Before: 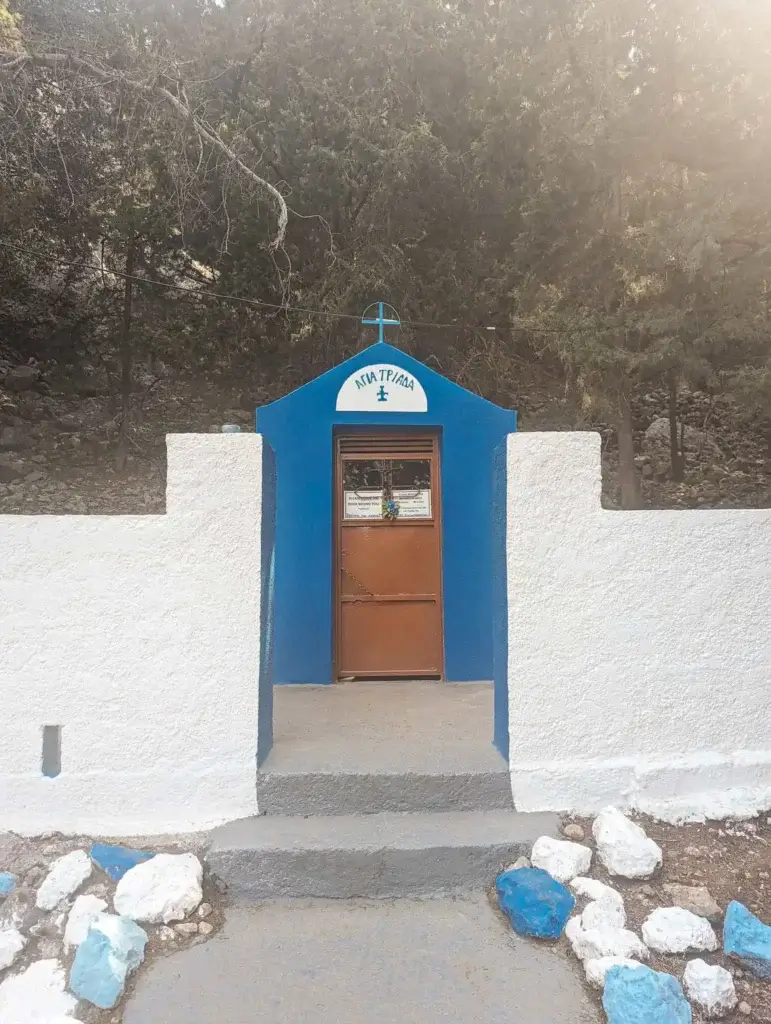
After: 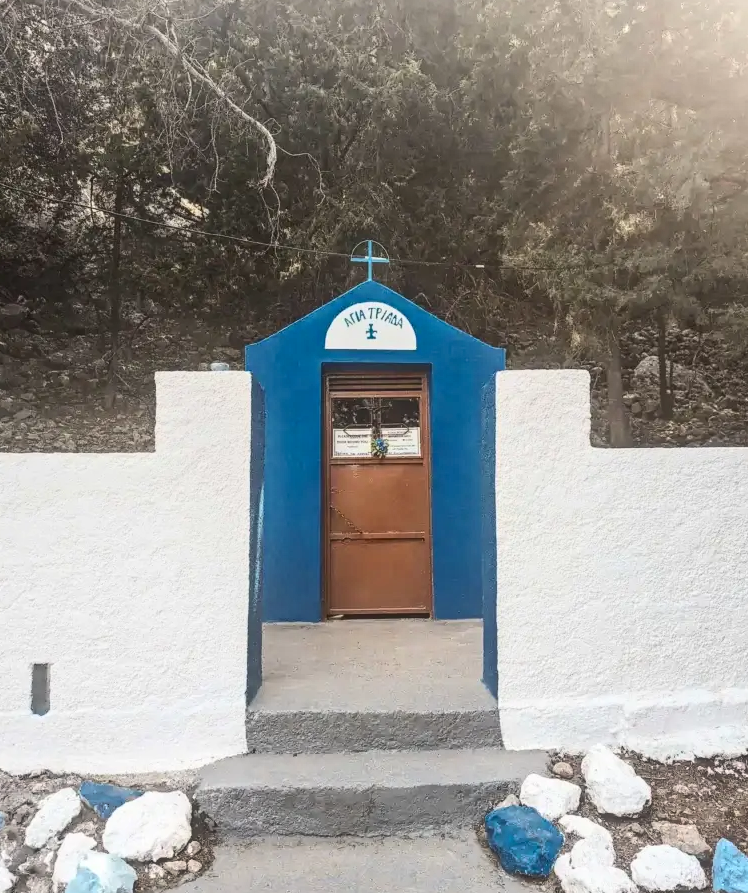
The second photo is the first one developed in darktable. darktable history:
crop: left 1.507%, top 6.147%, right 1.379%, bottom 6.637%
local contrast: detail 110%
shadows and highlights: highlights color adjustment 0%, low approximation 0.01, soften with gaussian
contrast brightness saturation: contrast 0.28
